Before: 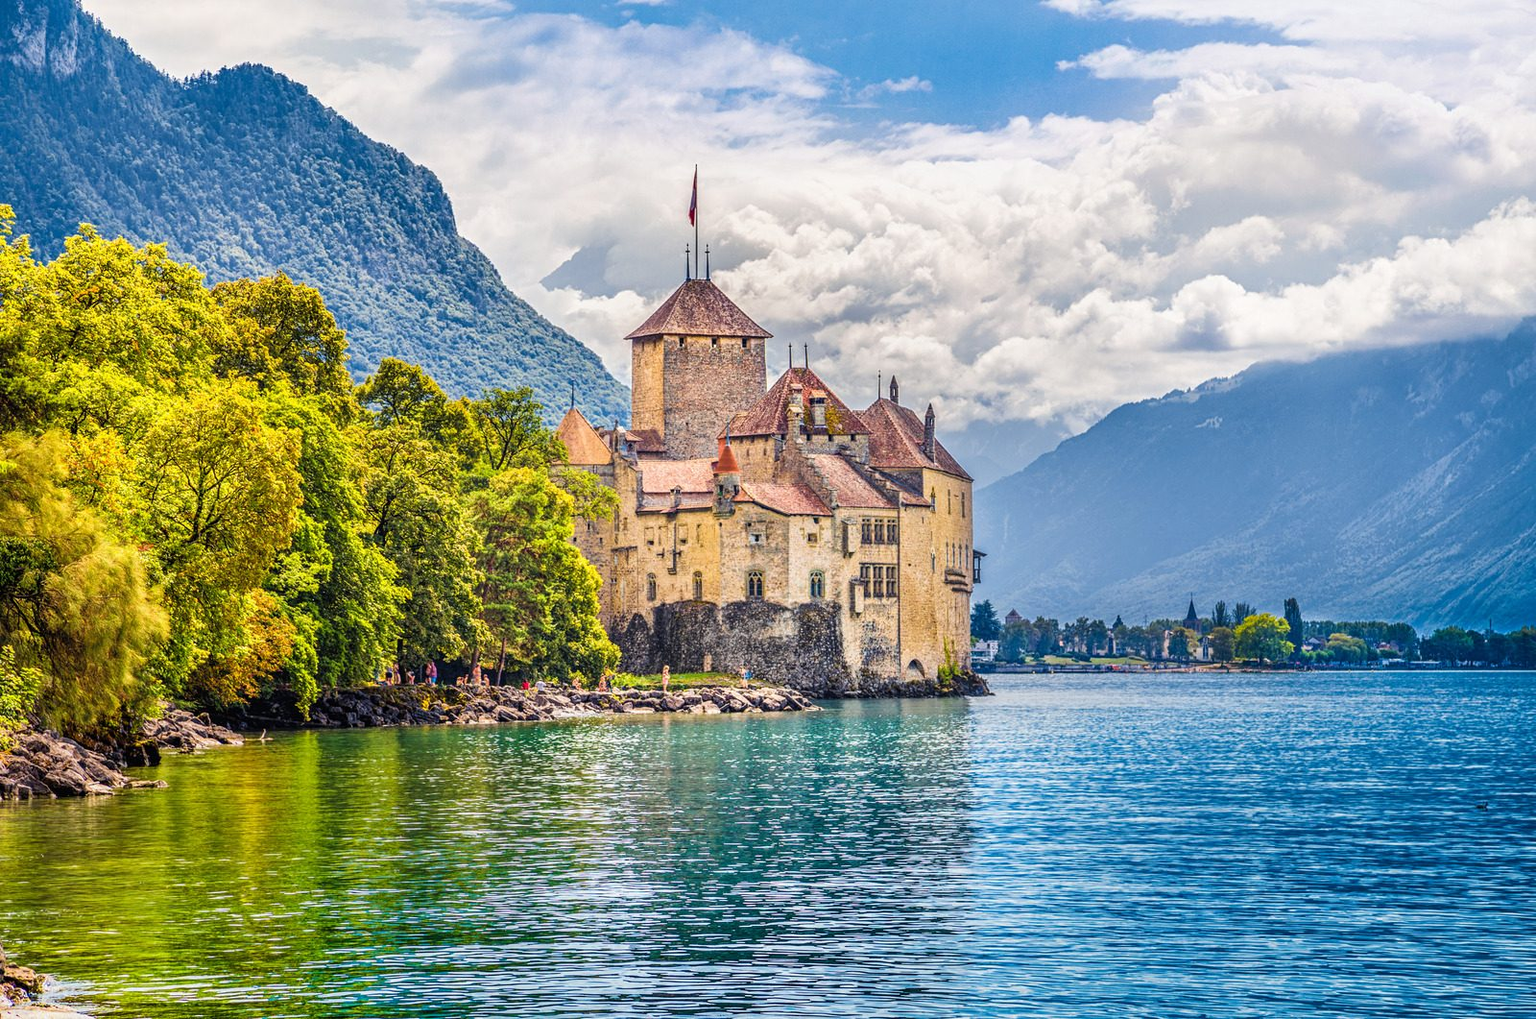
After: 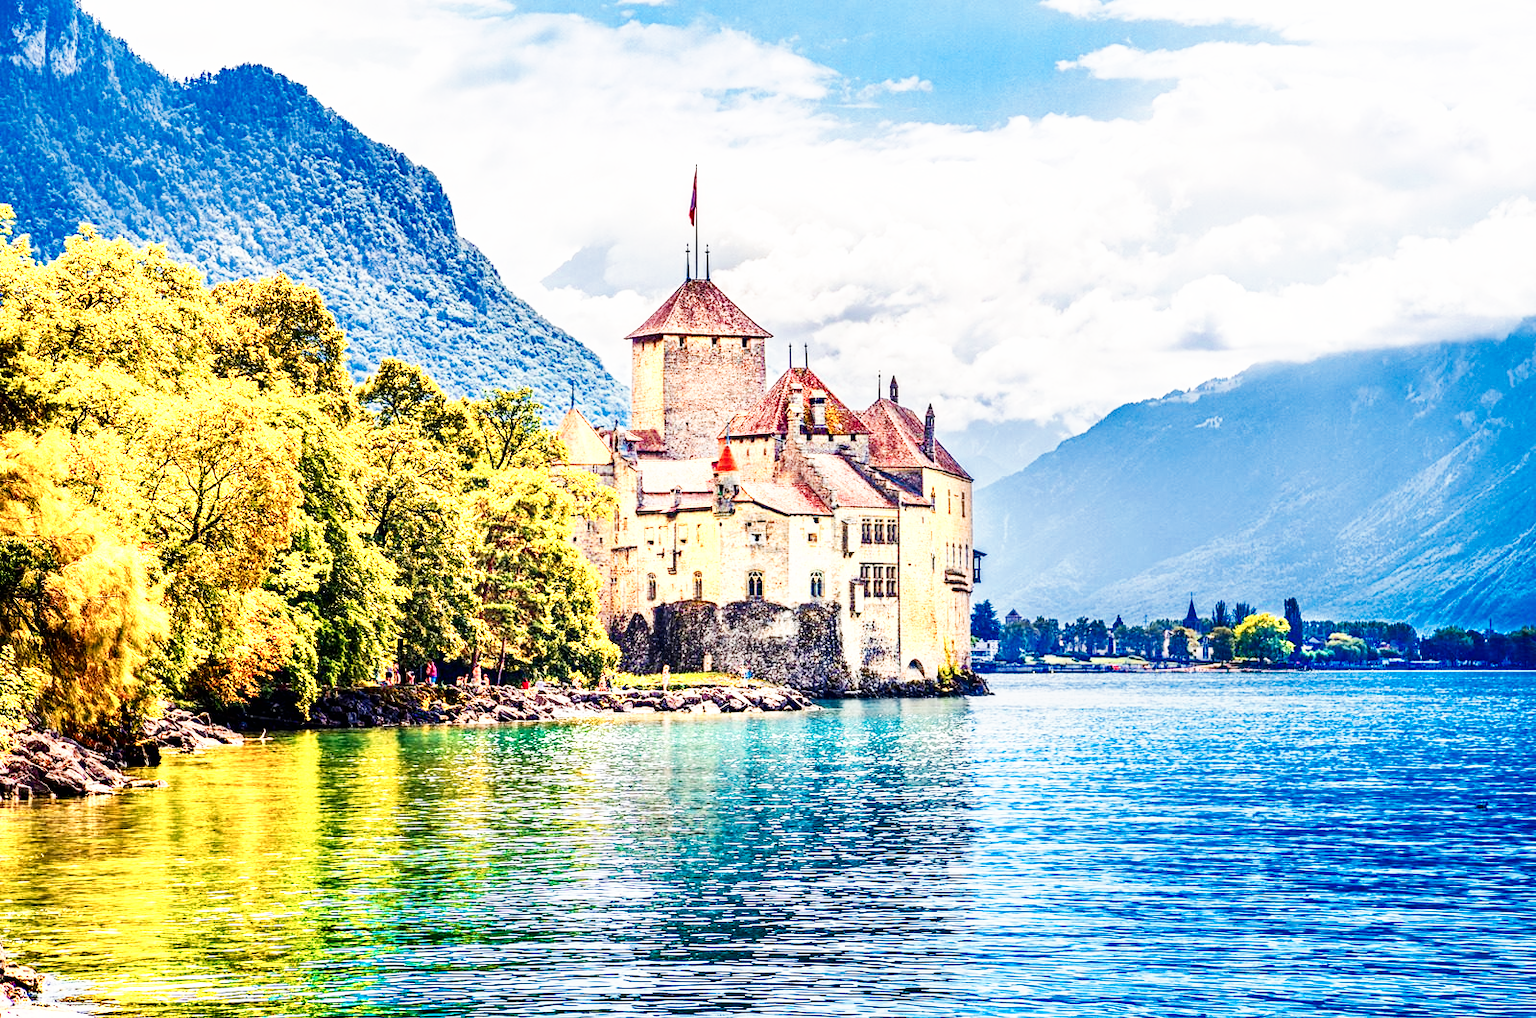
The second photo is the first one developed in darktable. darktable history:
base curve: curves: ch0 [(0, 0) (0.007, 0.004) (0.027, 0.03) (0.046, 0.07) (0.207, 0.54) (0.442, 0.872) (0.673, 0.972) (1, 1)], preserve colors none
color zones: curves: ch0 [(0, 0.473) (0.001, 0.473) (0.226, 0.548) (0.4, 0.589) (0.525, 0.54) (0.728, 0.403) (0.999, 0.473) (1, 0.473)]; ch1 [(0, 0.619) (0.001, 0.619) (0.234, 0.388) (0.4, 0.372) (0.528, 0.422) (0.732, 0.53) (0.999, 0.619) (1, 0.619)]; ch2 [(0, 0.547) (0.001, 0.547) (0.226, 0.45) (0.4, 0.525) (0.525, 0.585) (0.8, 0.511) (0.999, 0.547) (1, 0.547)]
contrast brightness saturation: contrast 0.121, brightness -0.123, saturation 0.203
